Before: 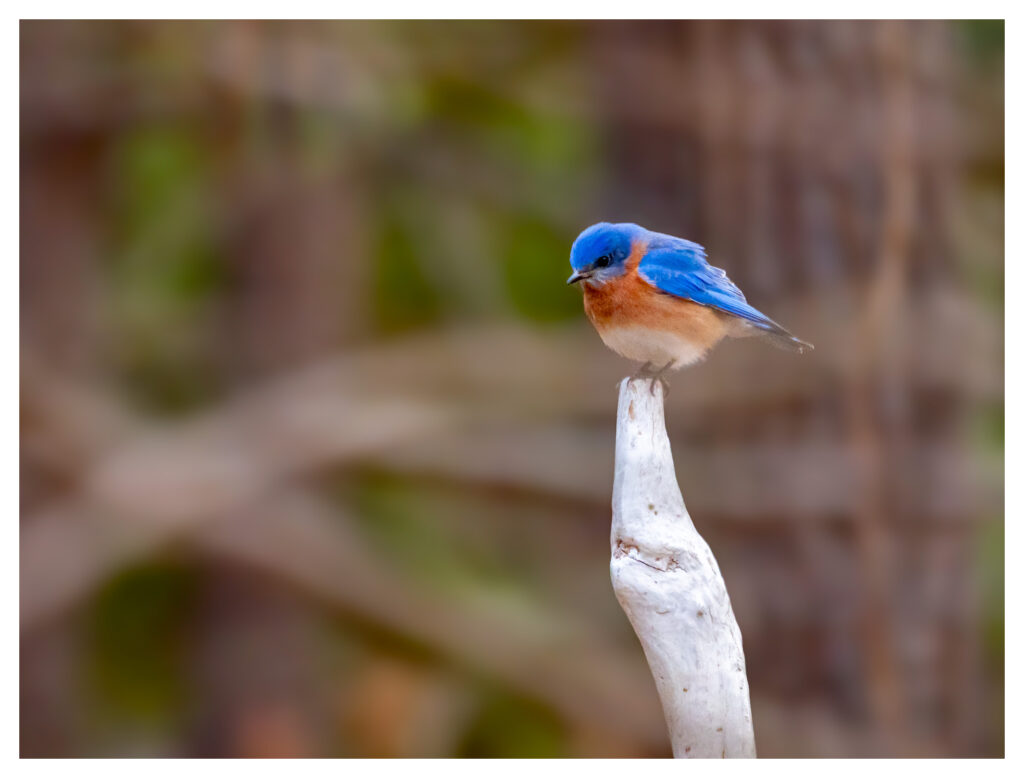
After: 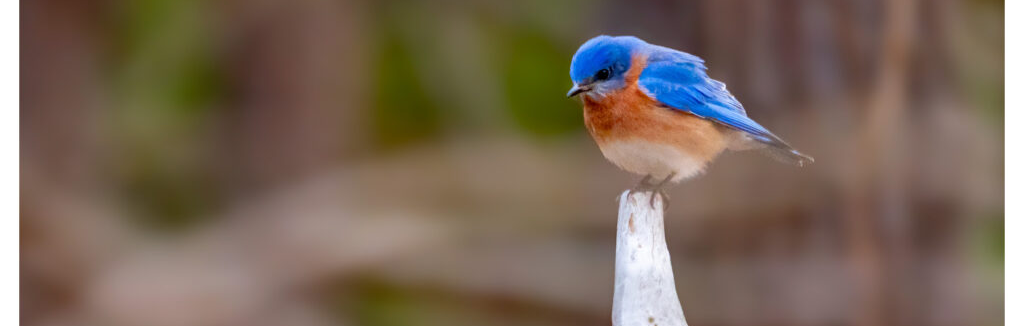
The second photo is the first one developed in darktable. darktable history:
crop and rotate: top 24.159%, bottom 33.848%
